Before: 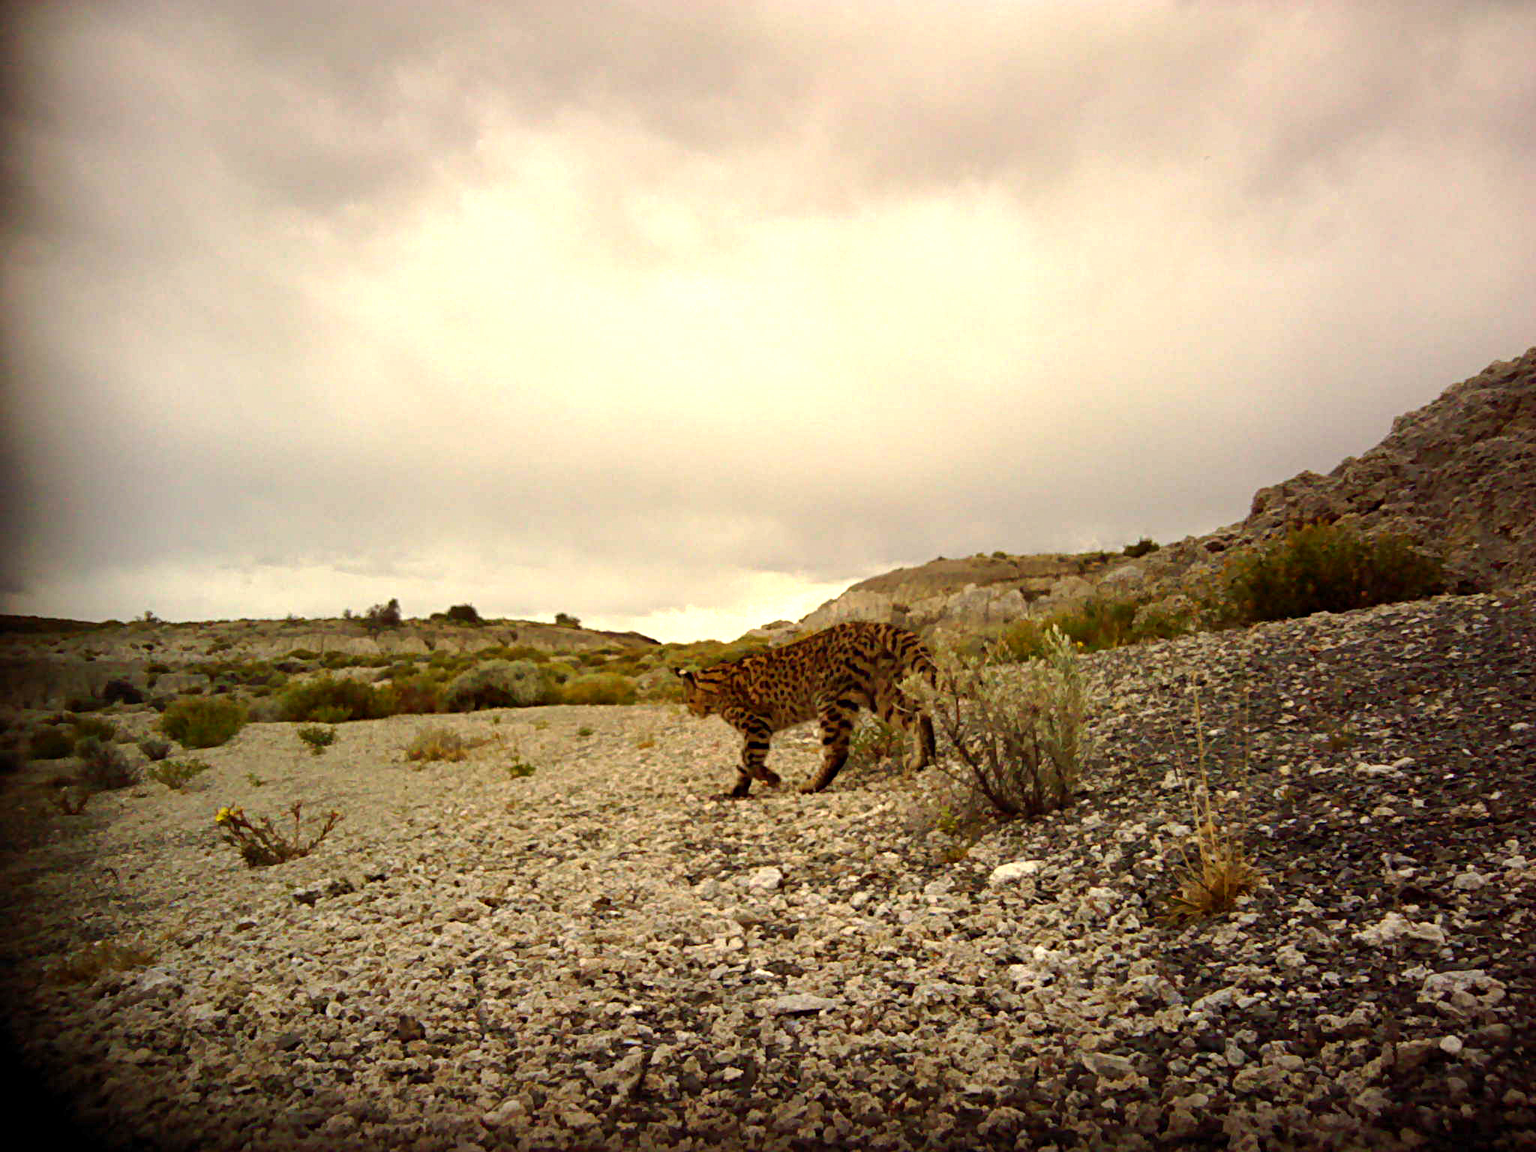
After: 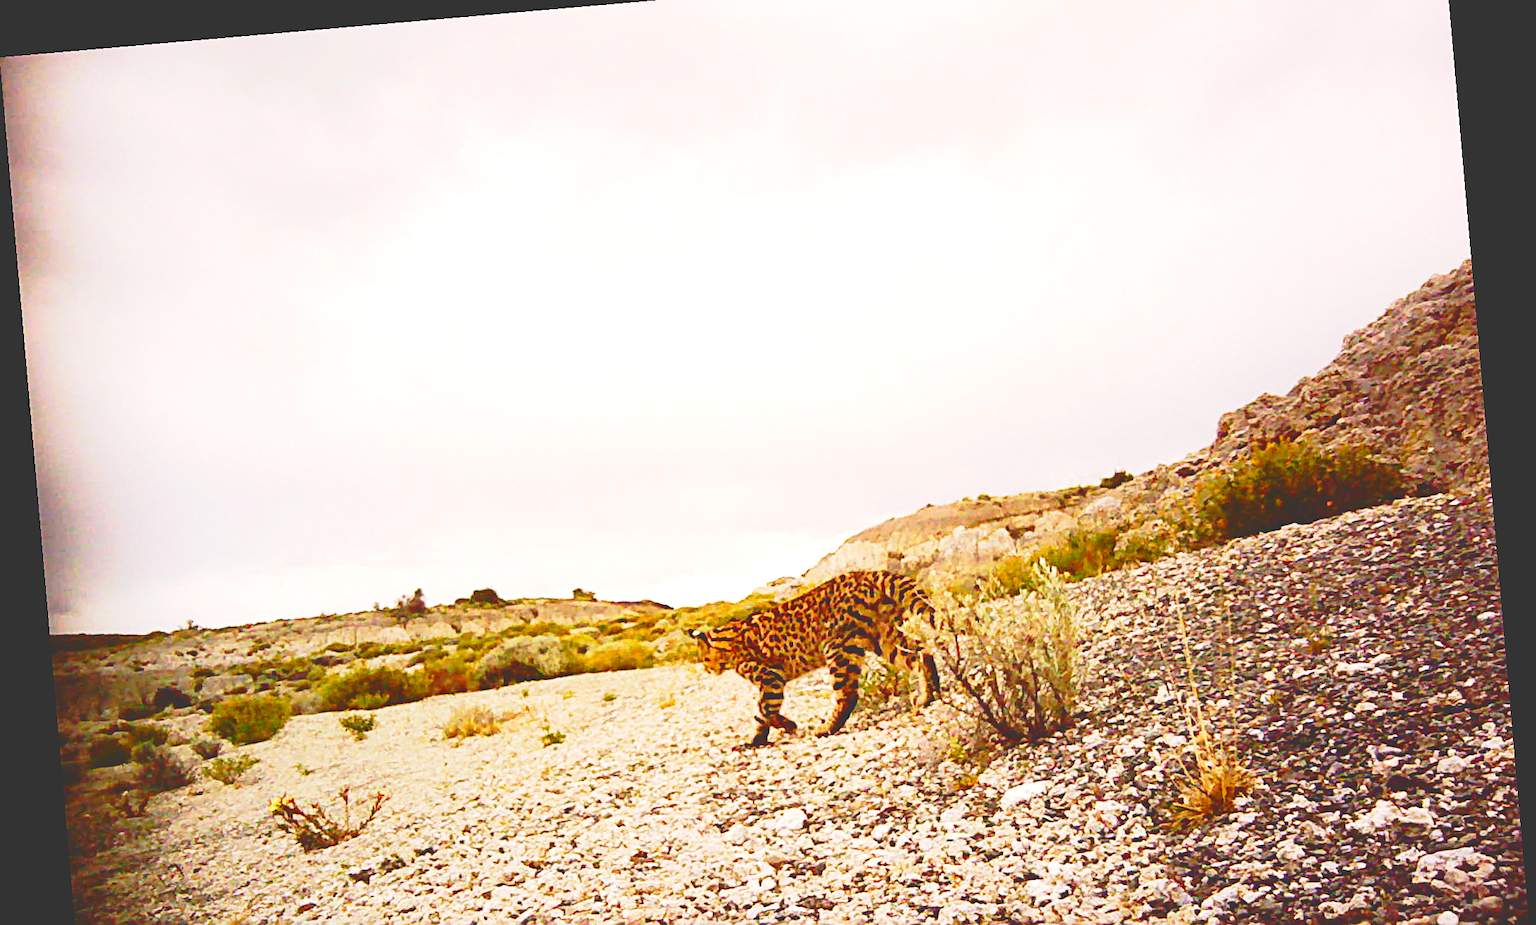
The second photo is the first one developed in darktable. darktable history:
crop: top 5.667%, bottom 17.637%
sharpen: radius 2.531, amount 0.628
exposure: black level correction 0, exposure 1 EV, compensate exposure bias true, compensate highlight preservation false
rotate and perspective: rotation -4.98°, automatic cropping off
base curve: curves: ch0 [(0, 0) (0.028, 0.03) (0.121, 0.232) (0.46, 0.748) (0.859, 0.968) (1, 1)], preserve colors none
white balance: red 1.066, blue 1.119
tone curve: curves: ch0 [(0, 0.211) (0.15, 0.25) (1, 0.953)], color space Lab, independent channels, preserve colors none
